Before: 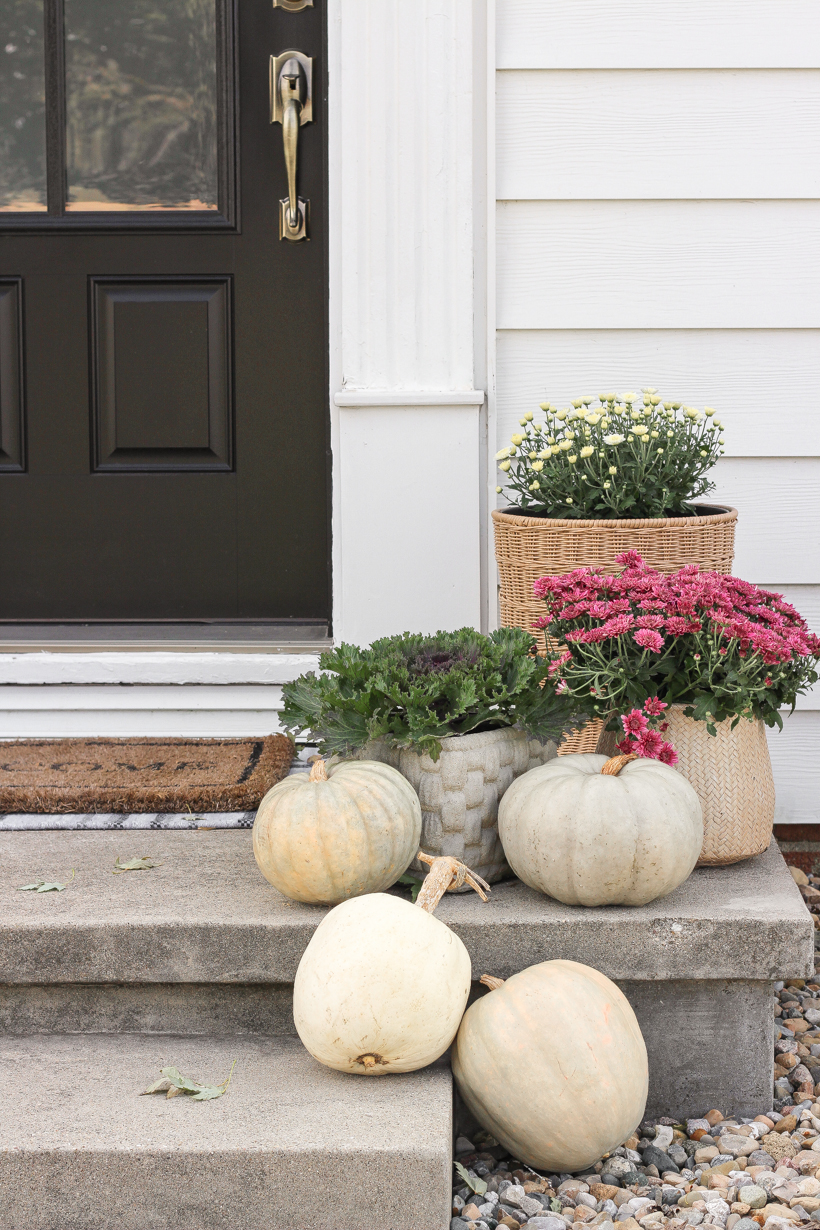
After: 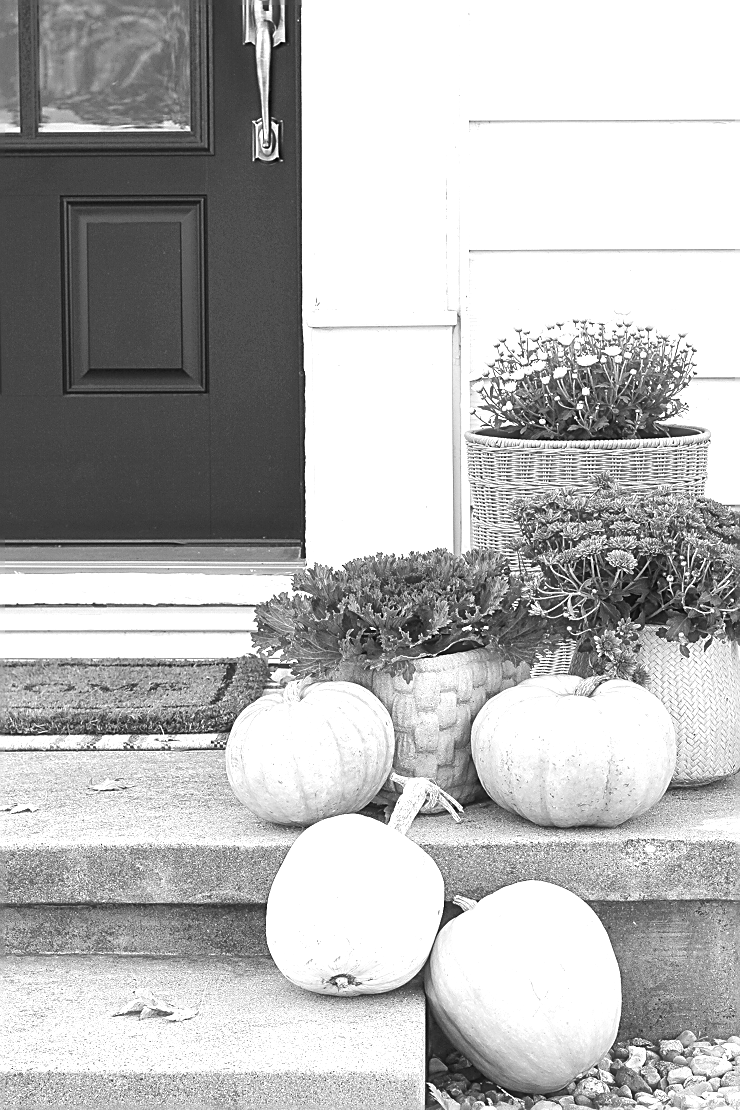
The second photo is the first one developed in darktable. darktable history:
tone curve: curves: ch0 [(0, 0) (0.003, 0.012) (0.011, 0.015) (0.025, 0.027) (0.044, 0.045) (0.069, 0.064) (0.1, 0.093) (0.136, 0.133) (0.177, 0.177) (0.224, 0.221) (0.277, 0.272) (0.335, 0.342) (0.399, 0.398) (0.468, 0.462) (0.543, 0.547) (0.623, 0.624) (0.709, 0.711) (0.801, 0.792) (0.898, 0.889) (1, 1)], preserve colors none
crop: left 3.305%, top 6.436%, right 6.389%, bottom 3.258%
monochrome: a -4.13, b 5.16, size 1
color balance rgb: linear chroma grading › global chroma 3.45%, perceptual saturation grading › global saturation 11.24%, perceptual brilliance grading › global brilliance 3.04%, global vibrance 2.8%
haze removal: strength -0.1, adaptive false
exposure: exposure 0.574 EV, compensate highlight preservation false
sharpen: amount 0.901
